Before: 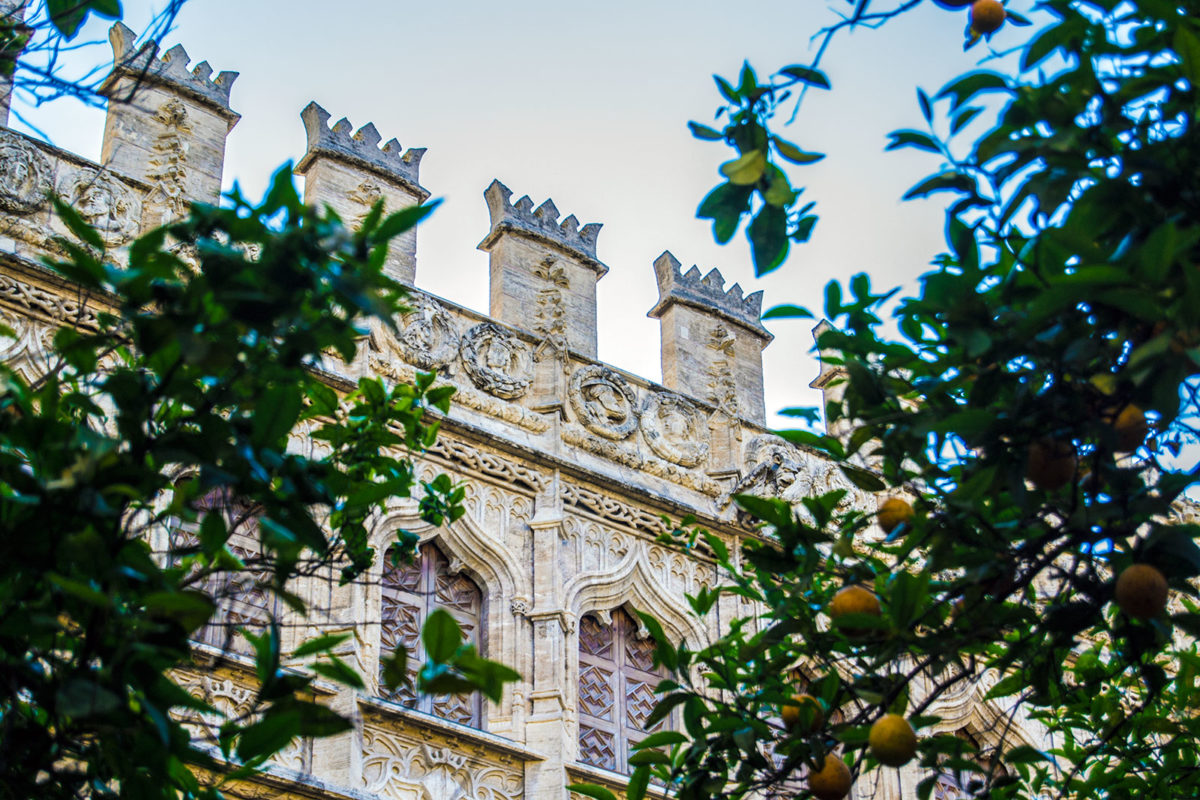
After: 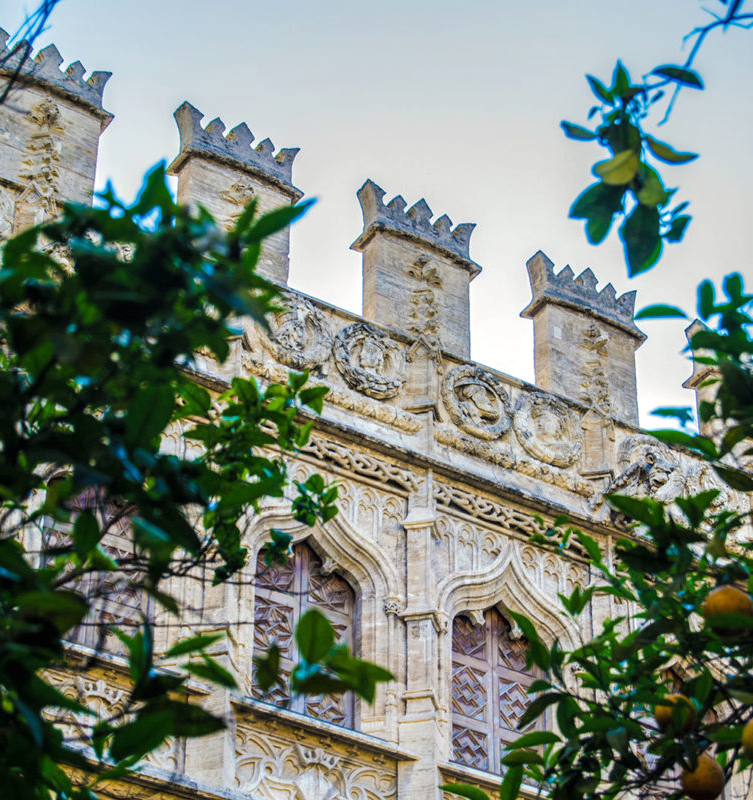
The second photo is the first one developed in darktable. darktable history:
crop: left 10.644%, right 26.528%
shadows and highlights: shadows 10, white point adjustment 1, highlights -40
